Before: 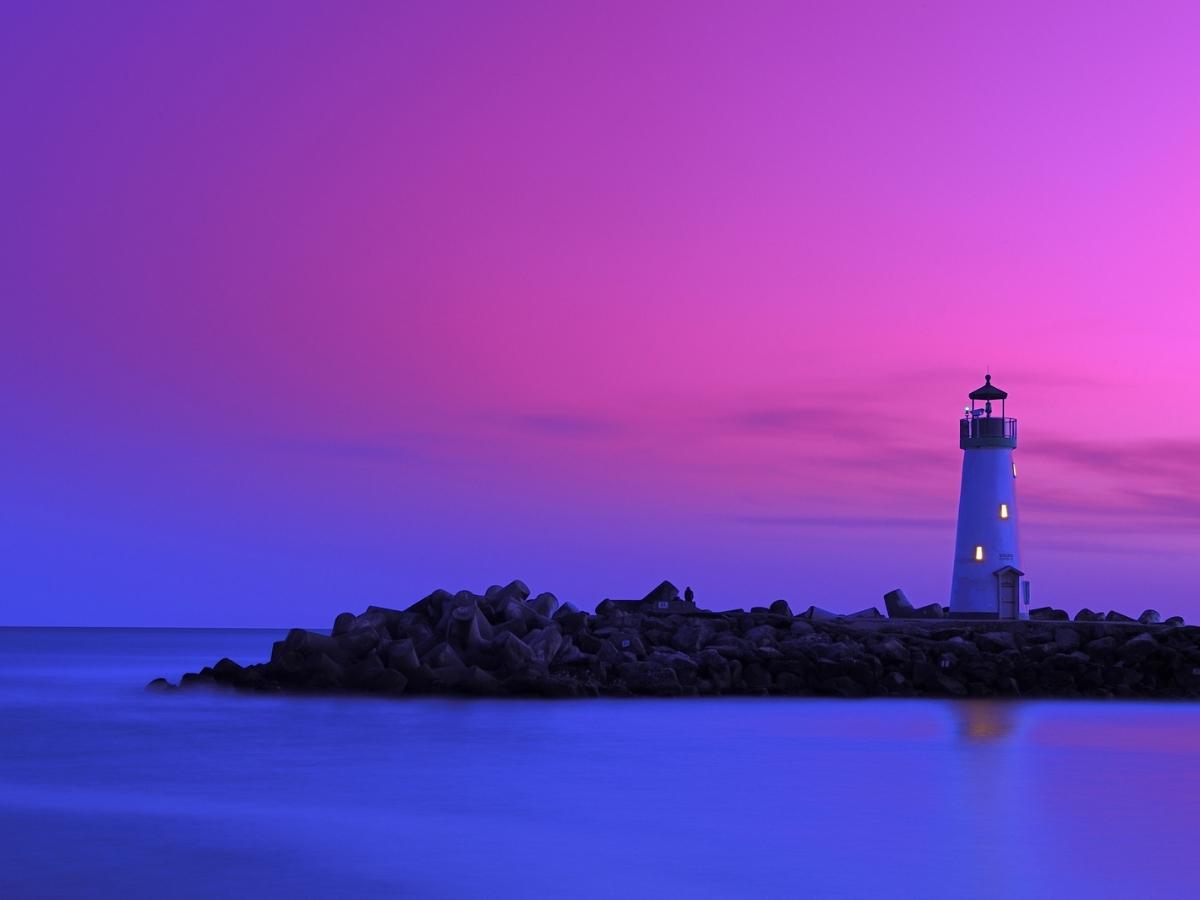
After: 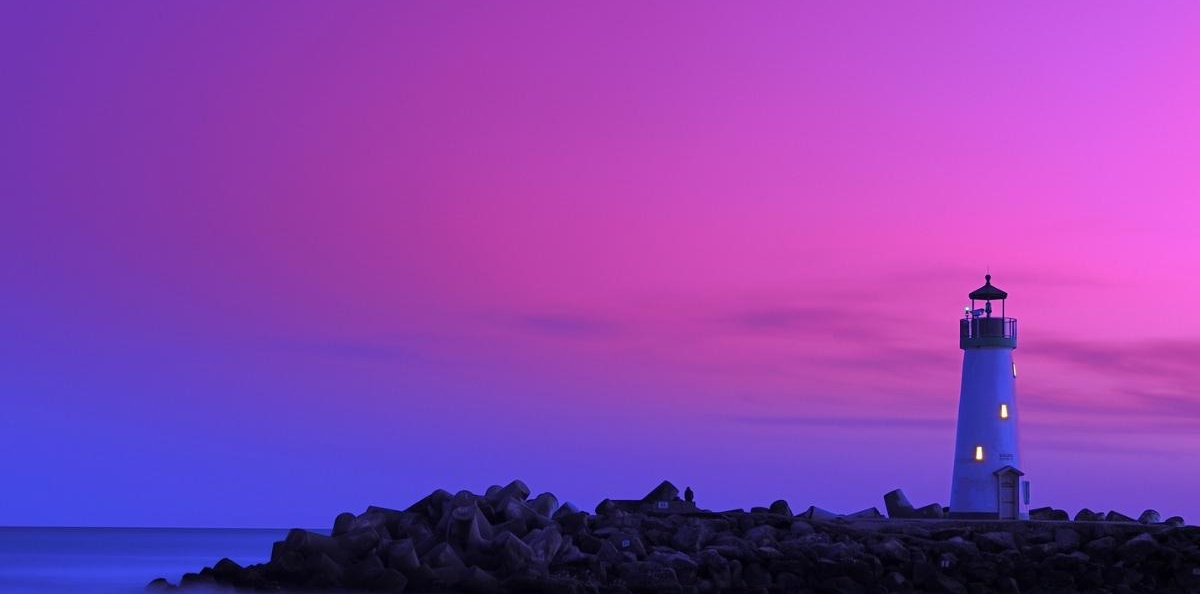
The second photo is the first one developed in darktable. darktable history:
crop: top 11.163%, bottom 22.543%
